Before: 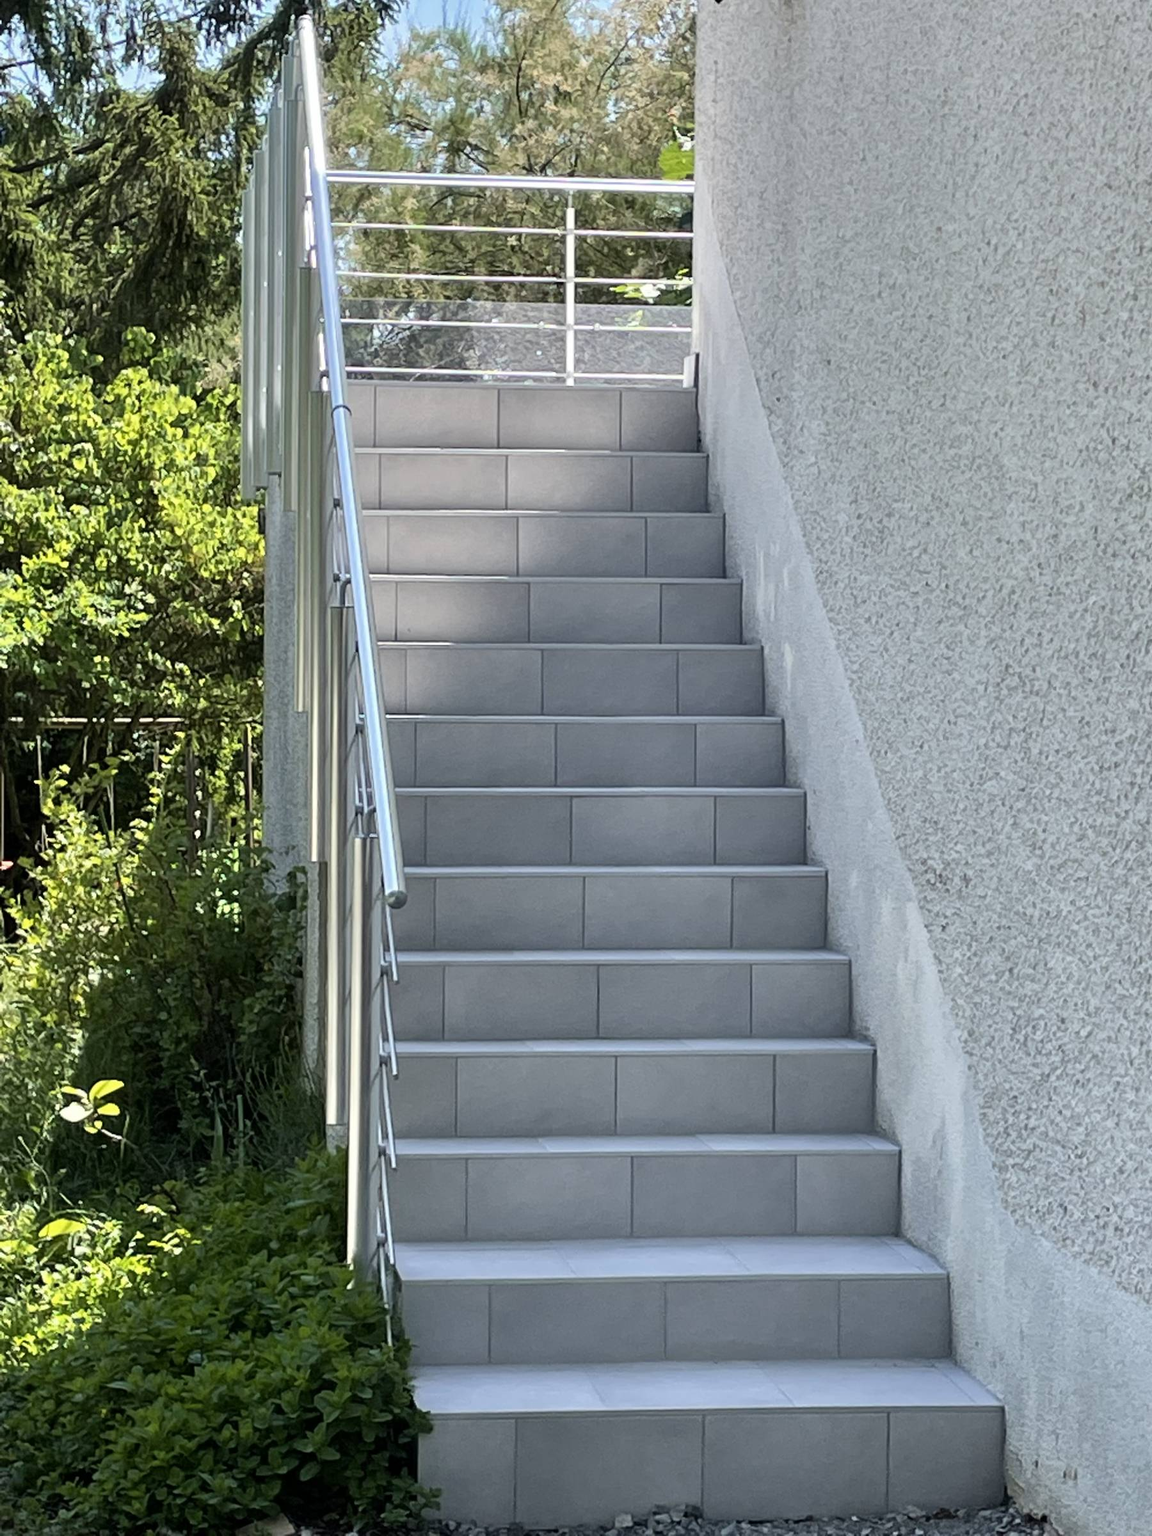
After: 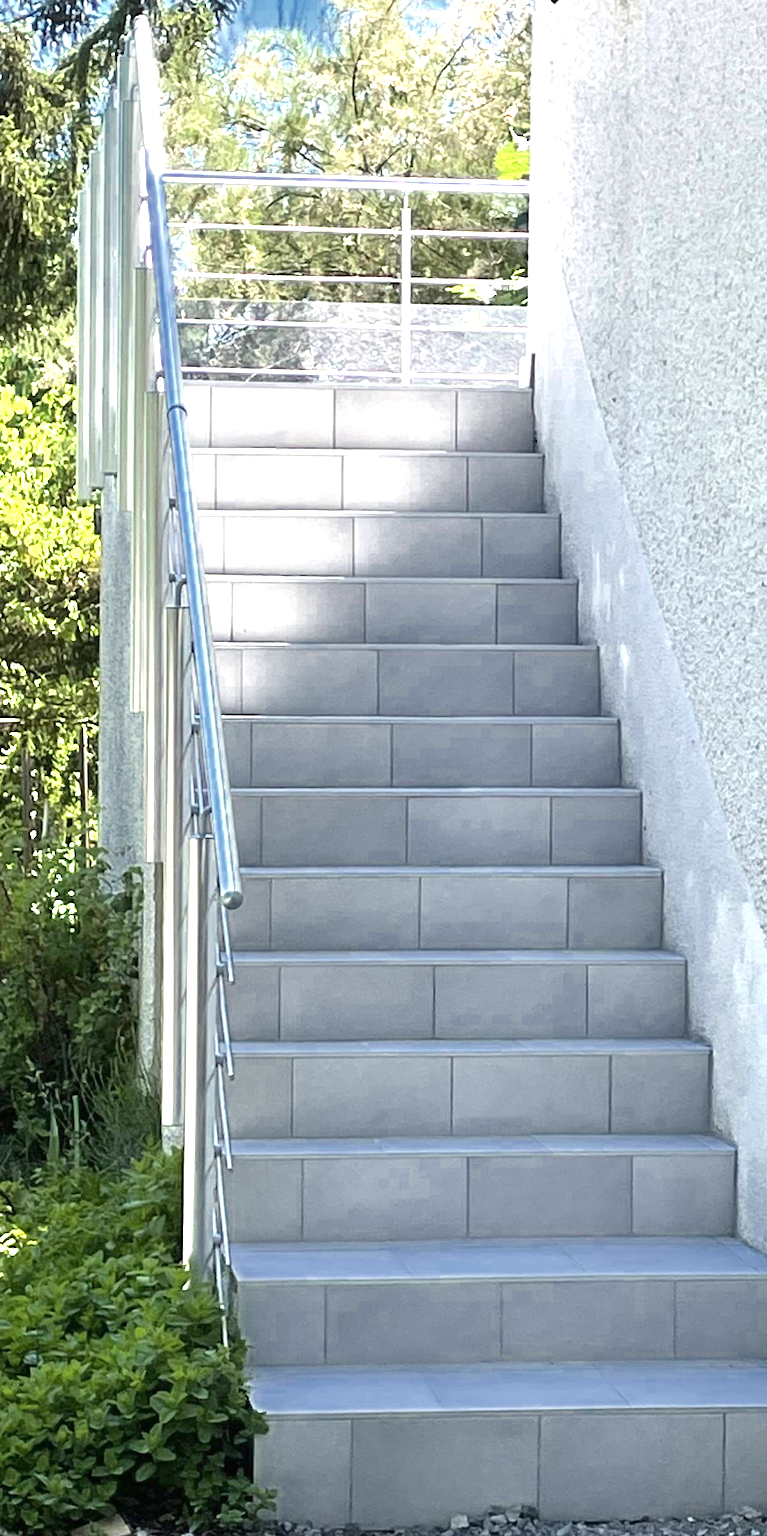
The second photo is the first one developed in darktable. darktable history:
exposure: black level correction 0, exposure 1.45 EV, compensate exposure bias true, compensate highlight preservation false
crop and rotate: left 14.292%, right 19.041%
color zones: curves: ch0 [(0, 0.497) (0.143, 0.5) (0.286, 0.5) (0.429, 0.483) (0.571, 0.116) (0.714, -0.006) (0.857, 0.28) (1, 0.497)]
